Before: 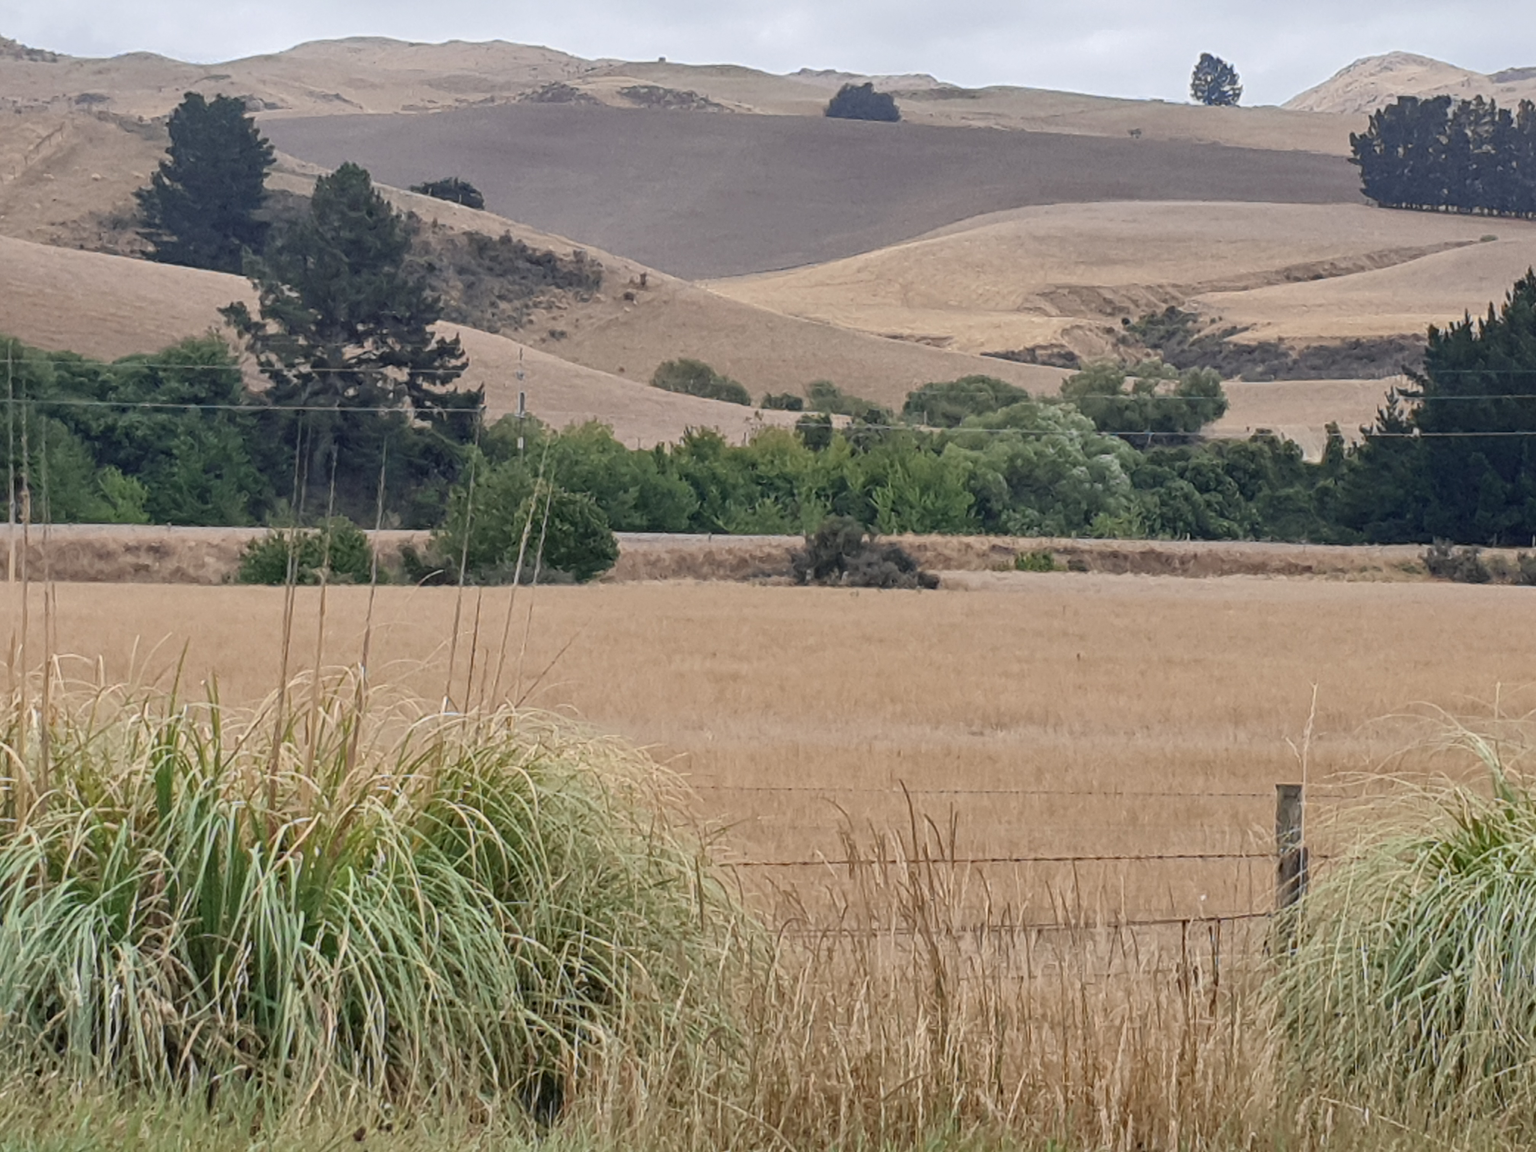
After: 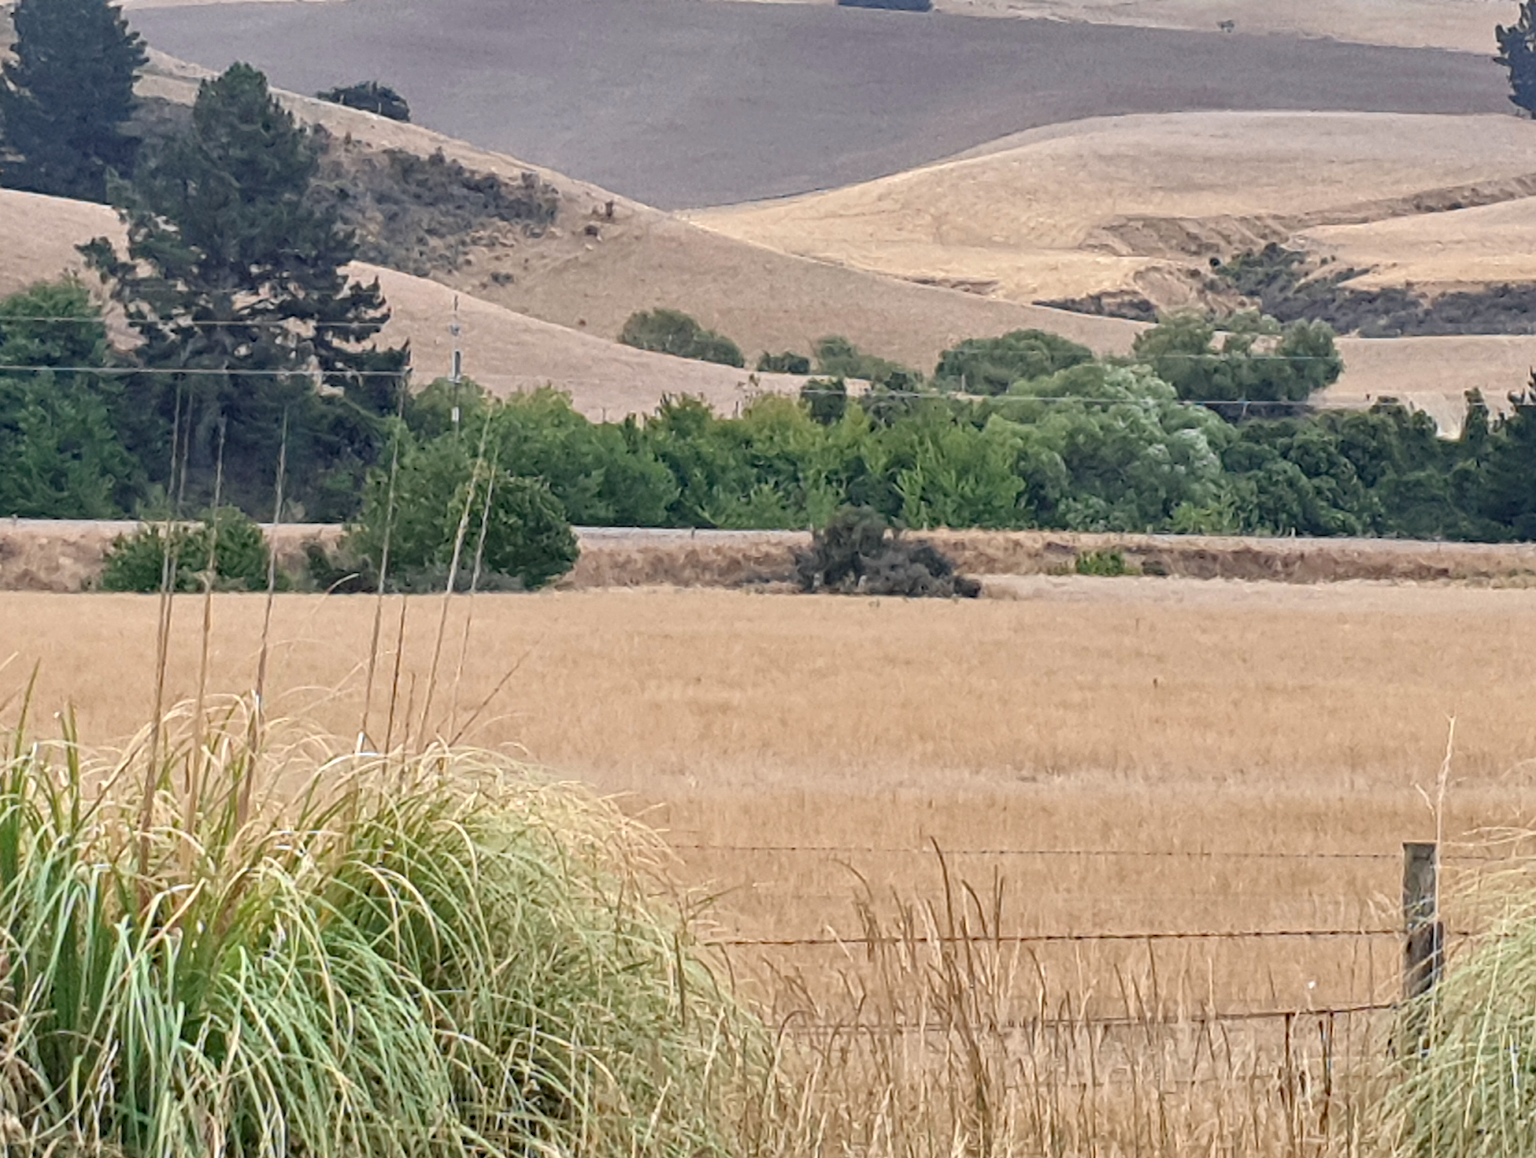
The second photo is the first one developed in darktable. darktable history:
haze removal: compatibility mode true, adaptive false
crop and rotate: left 10.279%, top 9.818%, right 10.003%, bottom 9.981%
exposure: black level correction 0.001, exposure 0.5 EV, compensate highlight preservation false
